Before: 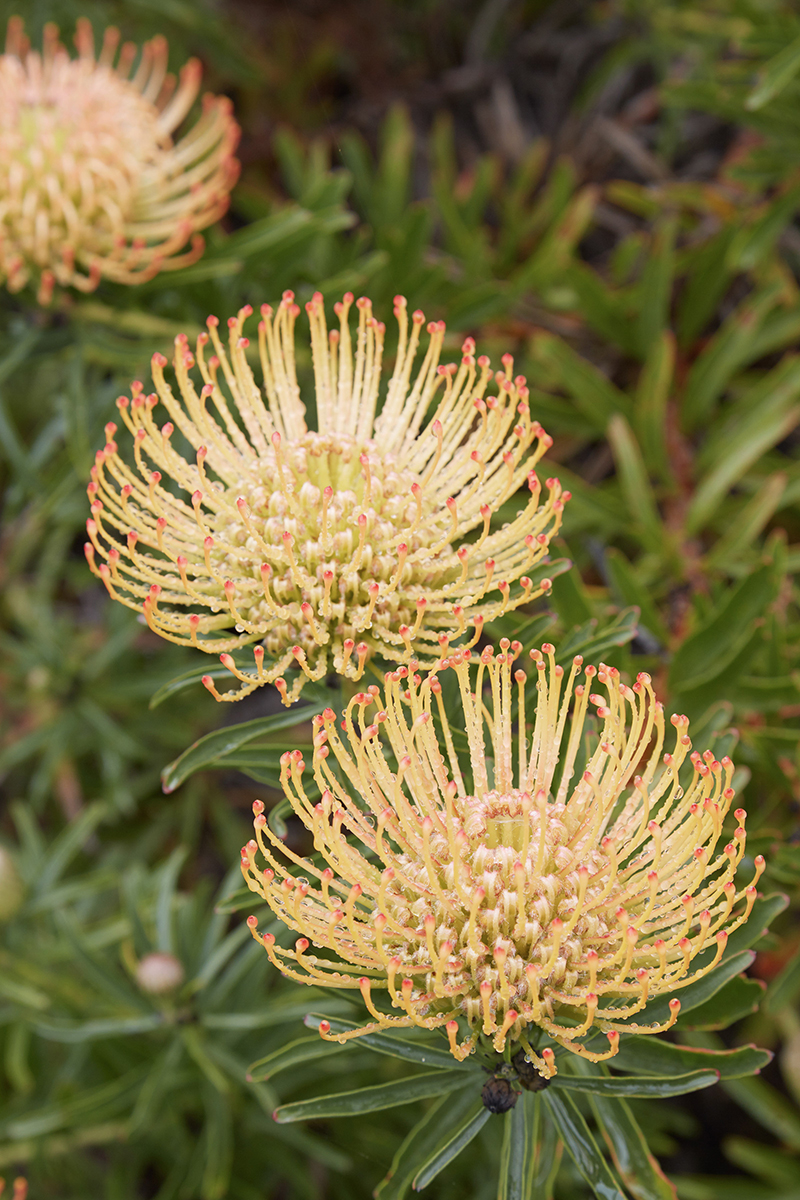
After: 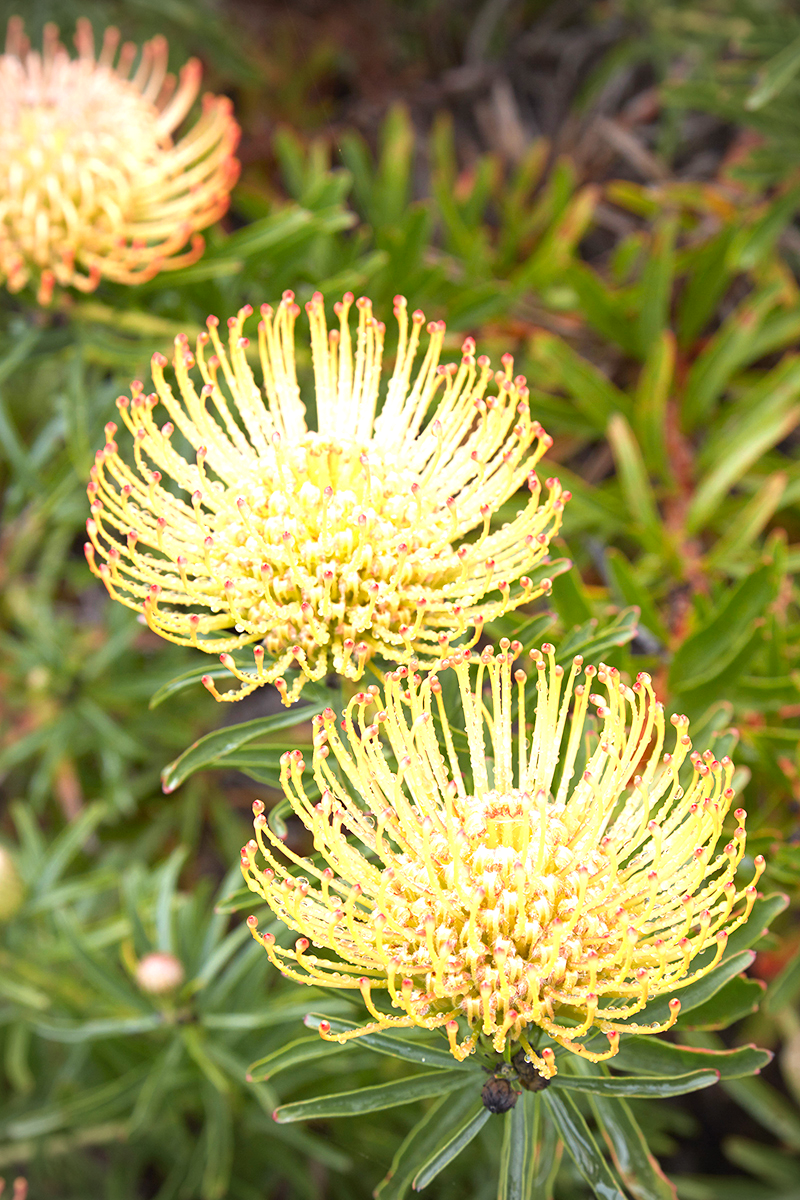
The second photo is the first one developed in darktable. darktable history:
vignetting: on, module defaults
exposure: black level correction 0, exposure 1 EV, compensate exposure bias true, compensate highlight preservation false
